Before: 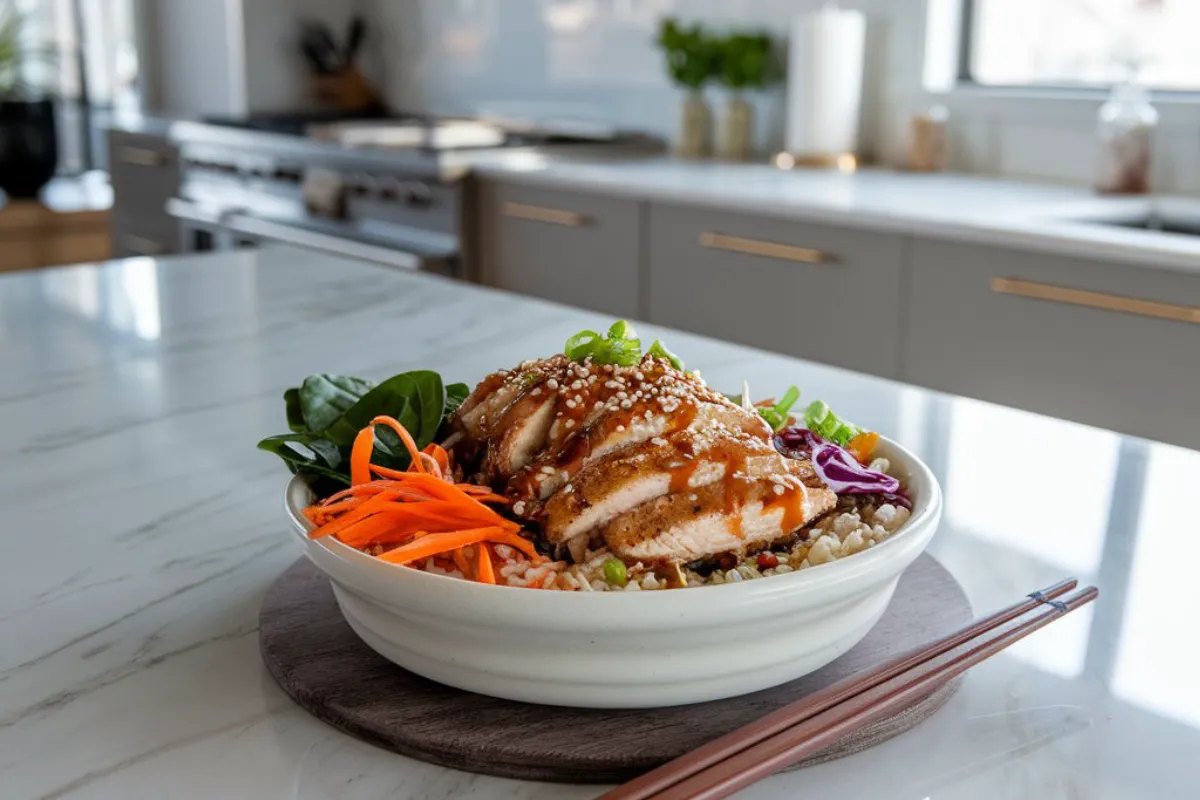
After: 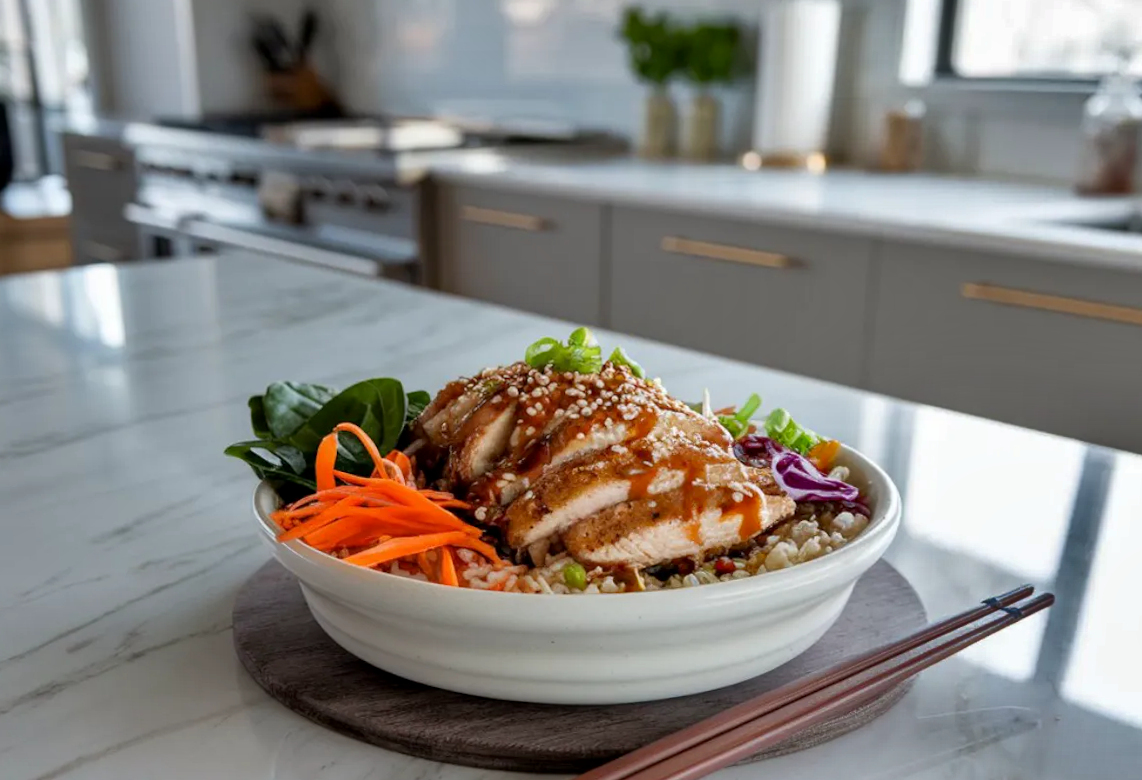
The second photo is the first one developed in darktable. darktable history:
shadows and highlights: white point adjustment 0.1, highlights -70, soften with gaussian
exposure: black level correction 0.002, compensate highlight preservation false
rotate and perspective: rotation 0.074°, lens shift (vertical) 0.096, lens shift (horizontal) -0.041, crop left 0.043, crop right 0.952, crop top 0.024, crop bottom 0.979
